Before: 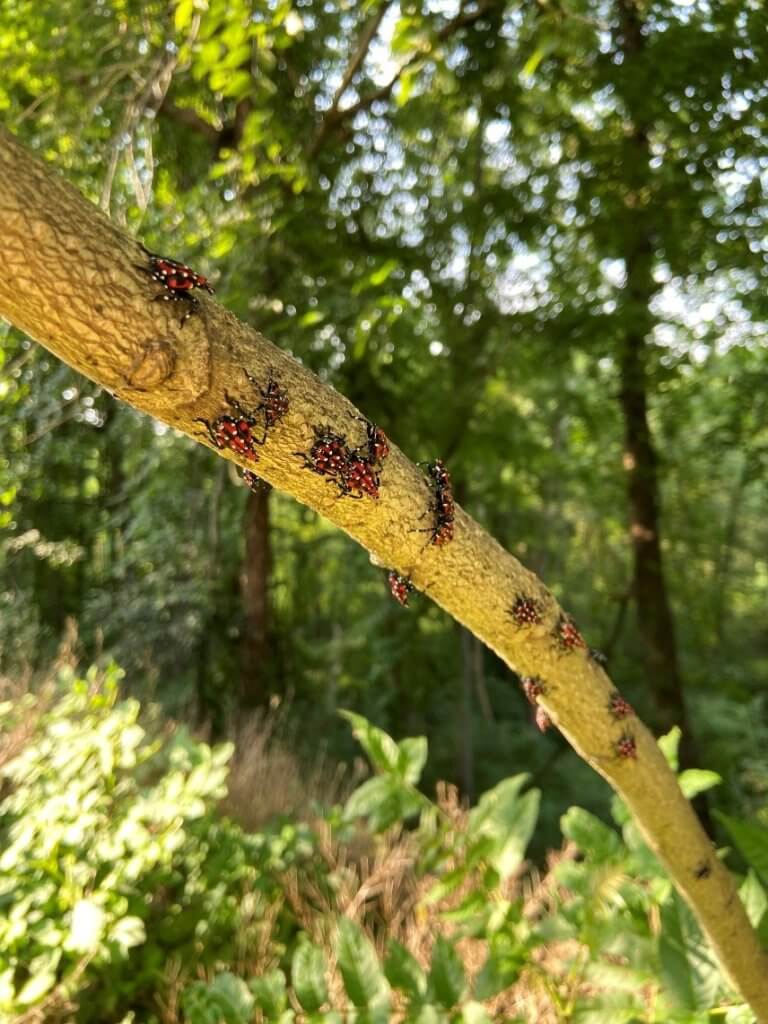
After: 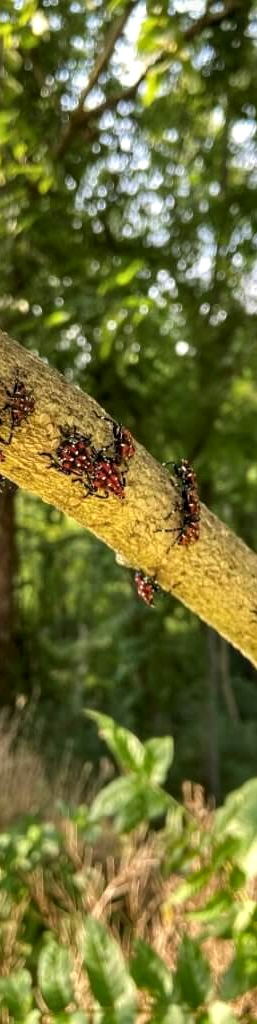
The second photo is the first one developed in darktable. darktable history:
local contrast: on, module defaults
sharpen: radius 5.351, amount 0.309, threshold 26.742
crop: left 33.155%, right 33.353%
shadows and highlights: shadows 20.81, highlights -81.85, soften with gaussian
